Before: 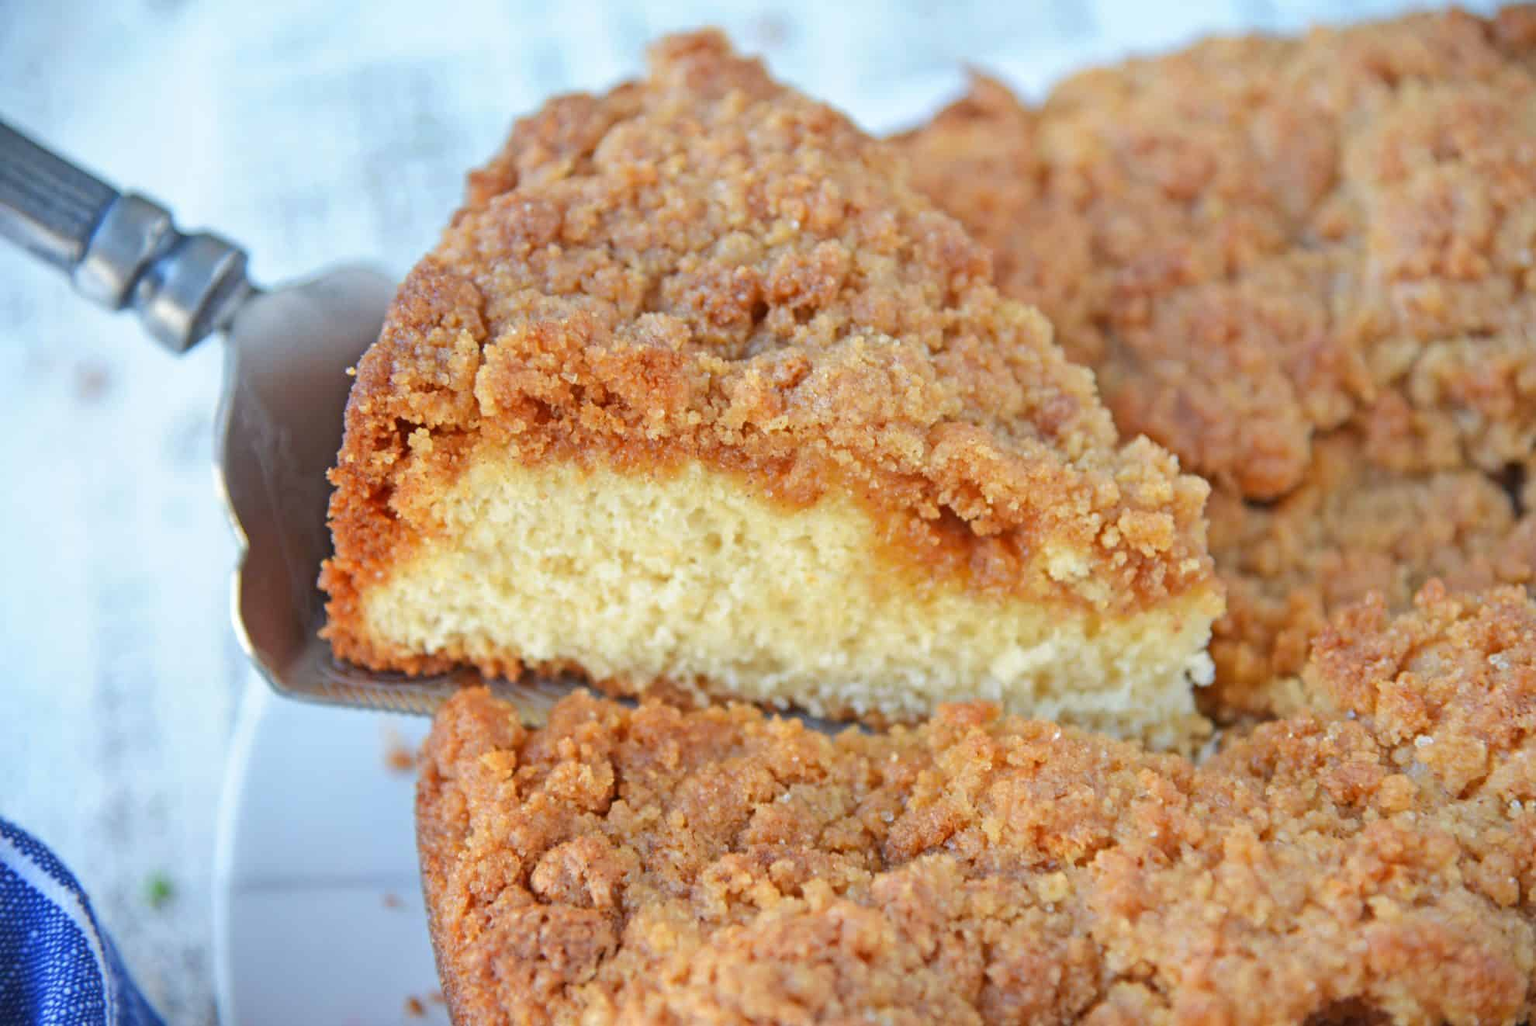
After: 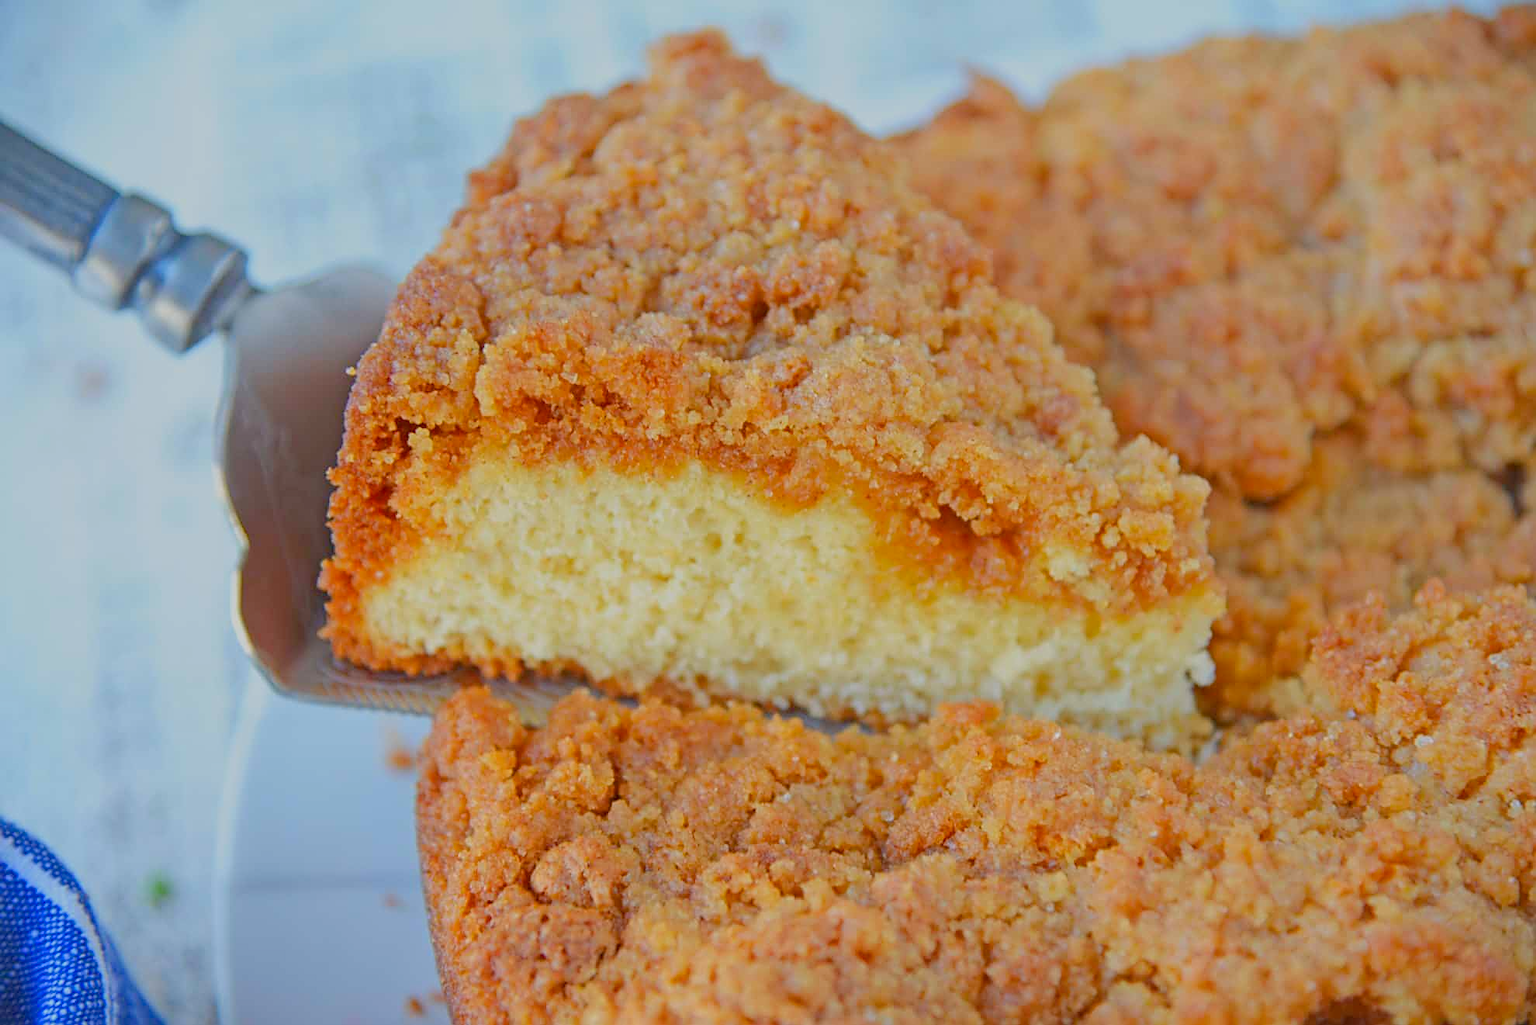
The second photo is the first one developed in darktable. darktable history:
color balance rgb: shadows lift › luminance -9.269%, perceptual saturation grading › global saturation 19.995%, contrast -29.718%
color correction: highlights b* 0.053
sharpen: on, module defaults
